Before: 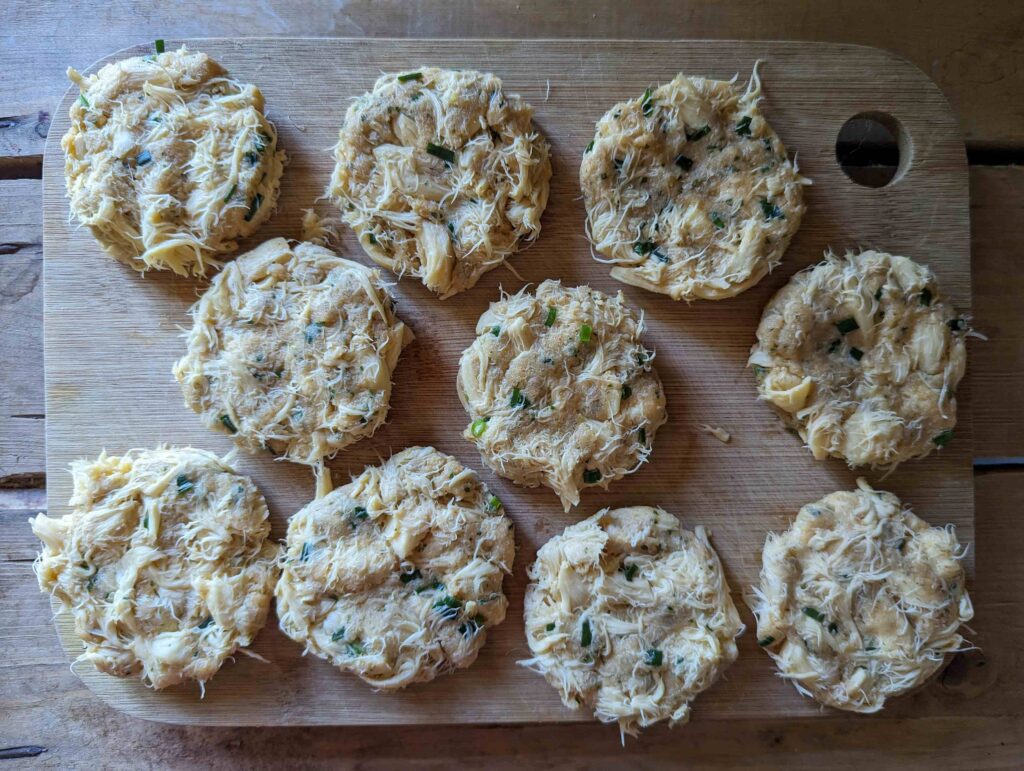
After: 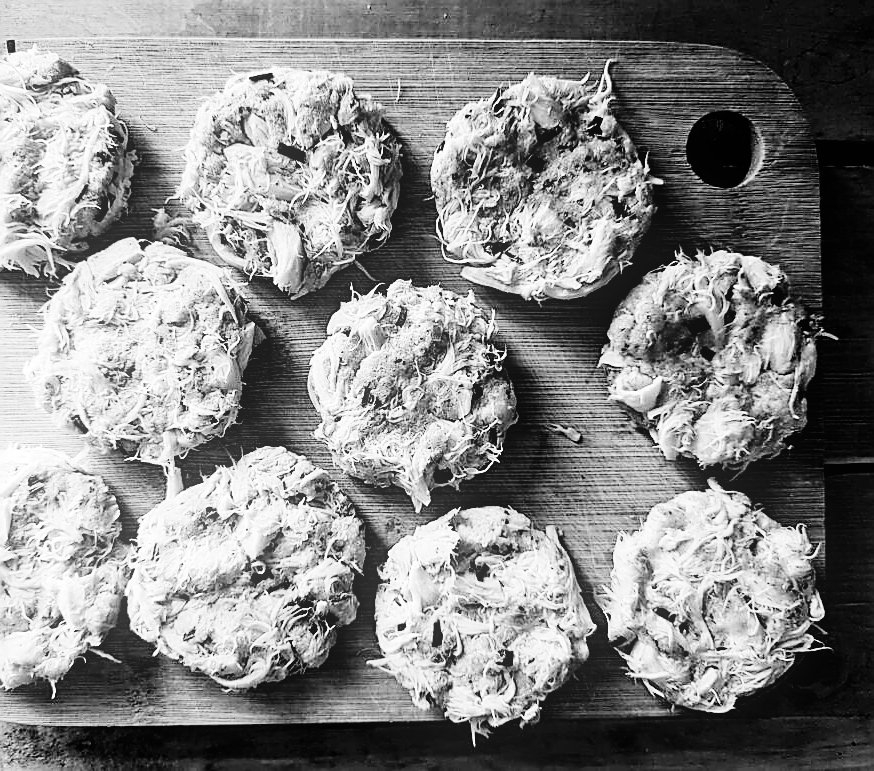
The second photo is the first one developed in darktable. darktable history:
sharpen: radius 1.4, amount 1.25, threshold 0.7
monochrome: on, module defaults
crop and rotate: left 14.584%
shadows and highlights: radius 125.46, shadows 30.51, highlights -30.51, low approximation 0.01, soften with gaussian
exposure: black level correction 0, exposure 0.5 EV, compensate highlight preservation false
bloom: size 9%, threshold 100%, strength 7%
tone equalizer: -8 EV -1.08 EV, -7 EV -1.01 EV, -6 EV -0.867 EV, -5 EV -0.578 EV, -3 EV 0.578 EV, -2 EV 0.867 EV, -1 EV 1.01 EV, +0 EV 1.08 EV, edges refinement/feathering 500, mask exposure compensation -1.57 EV, preserve details no
filmic rgb: black relative exposure -5 EV, hardness 2.88, contrast 1.4
